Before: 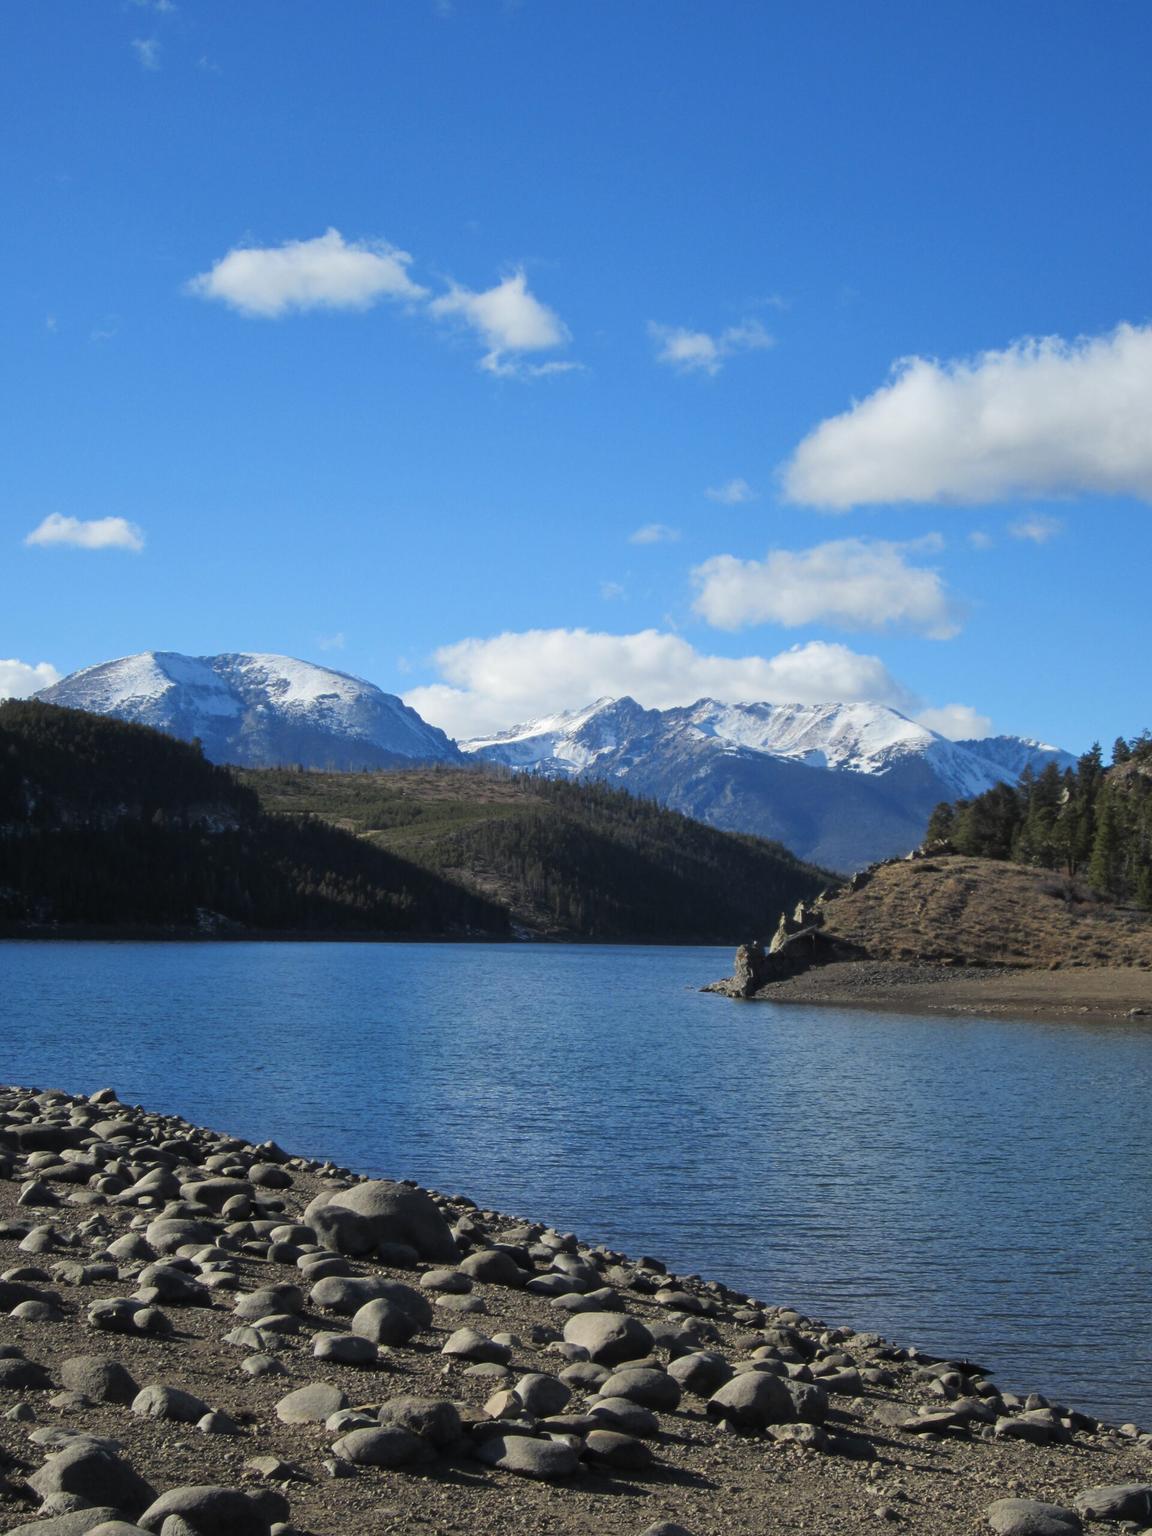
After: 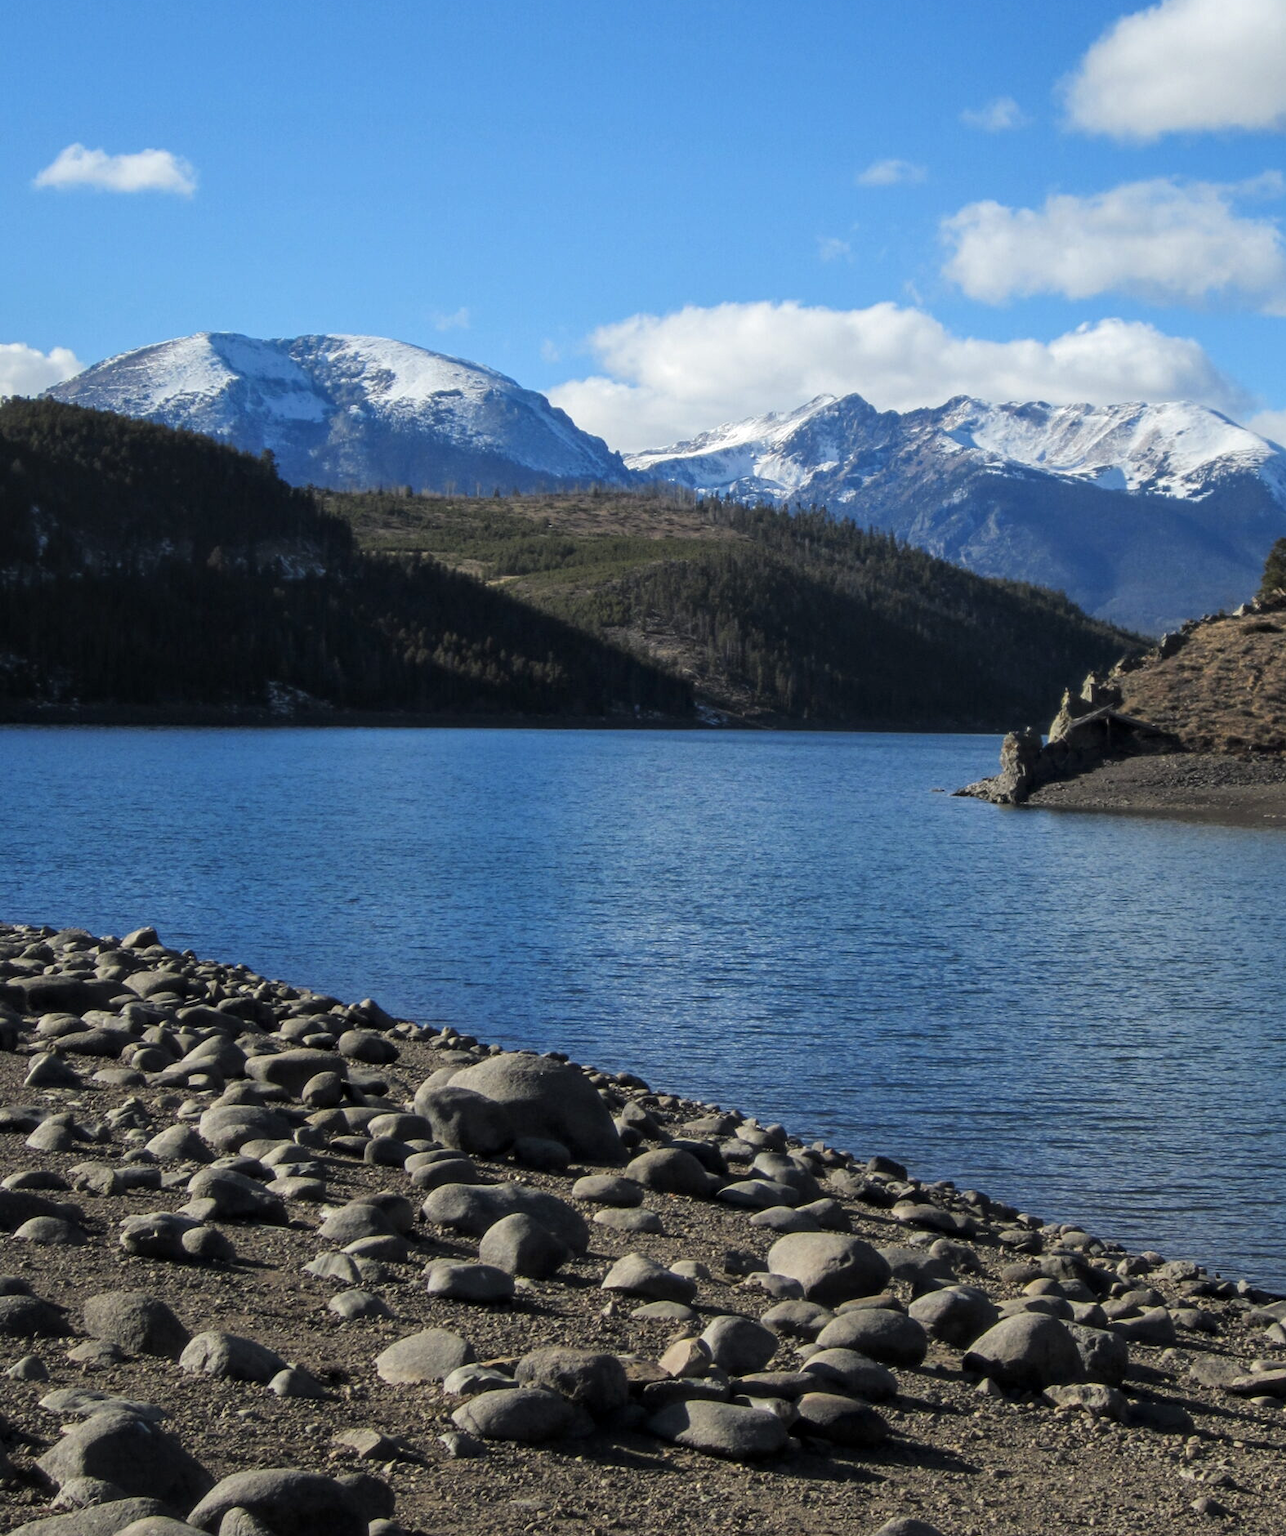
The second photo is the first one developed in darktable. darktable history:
local contrast: on, module defaults
white balance: emerald 1
exposure: compensate highlight preservation false
color zones: curves: ch1 [(0, 0.469) (0.072, 0.457) (0.243, 0.494) (0.429, 0.5) (0.571, 0.5) (0.714, 0.5) (0.857, 0.5) (1, 0.469)]; ch2 [(0, 0.499) (0.143, 0.467) (0.242, 0.436) (0.429, 0.493) (0.571, 0.5) (0.714, 0.5) (0.857, 0.5) (1, 0.499)]
crop: top 26.531%, right 17.959%
